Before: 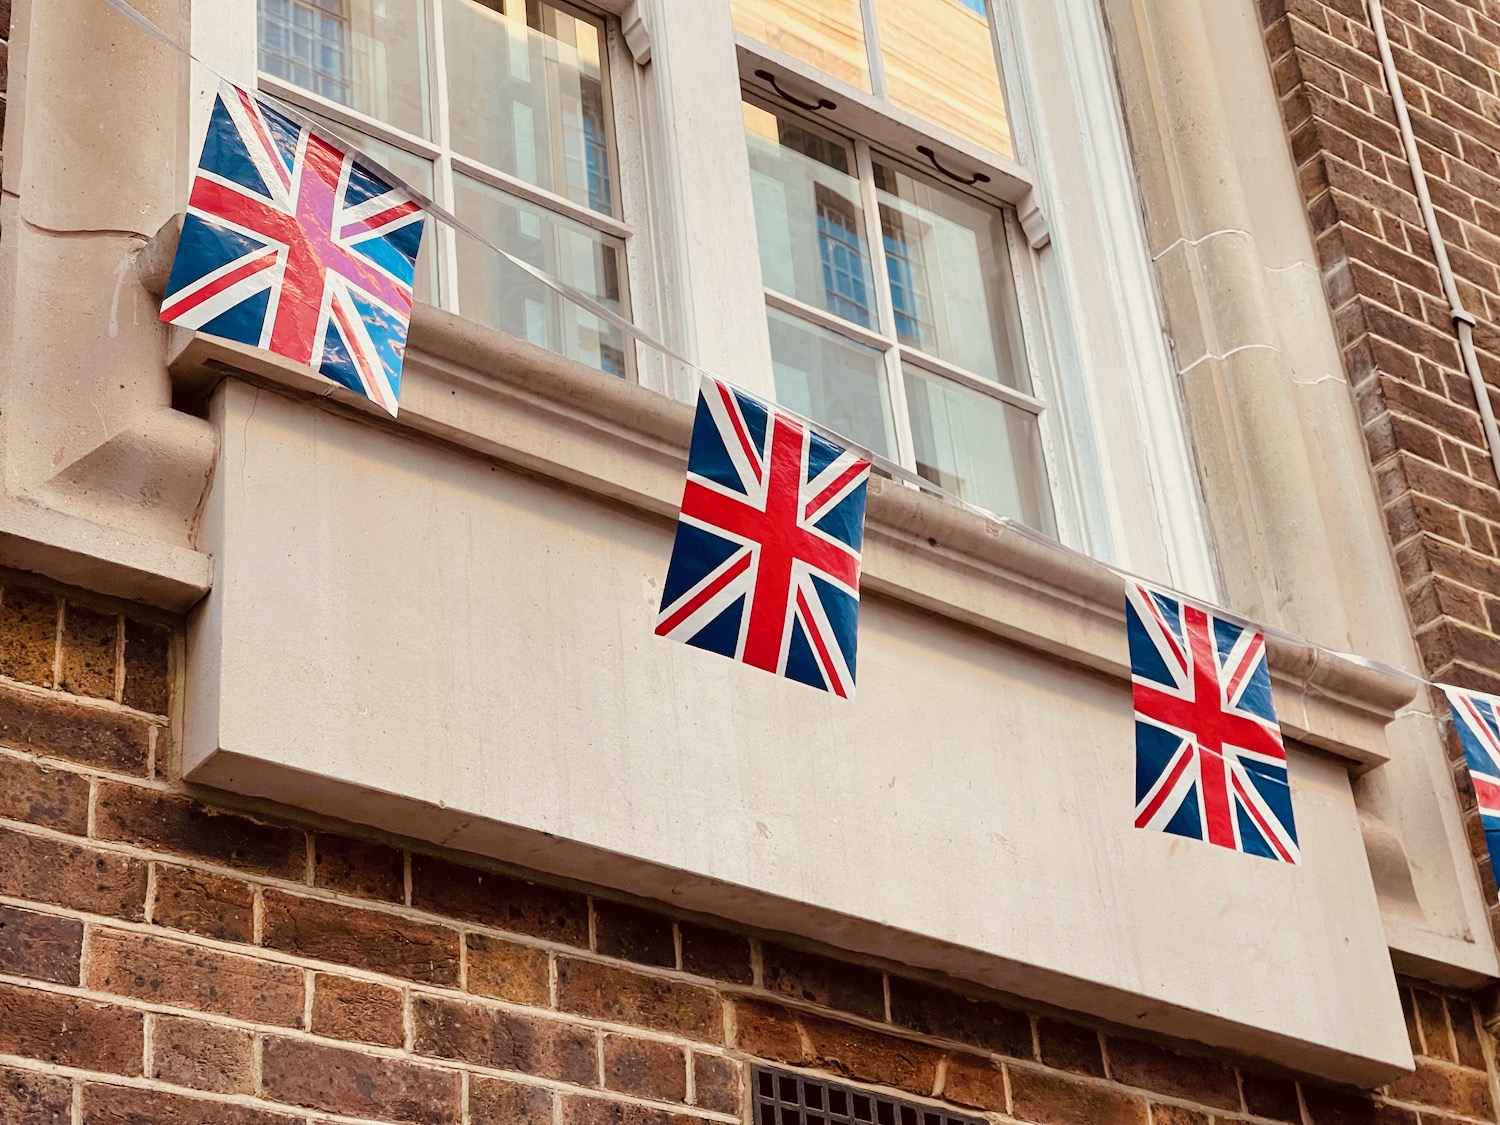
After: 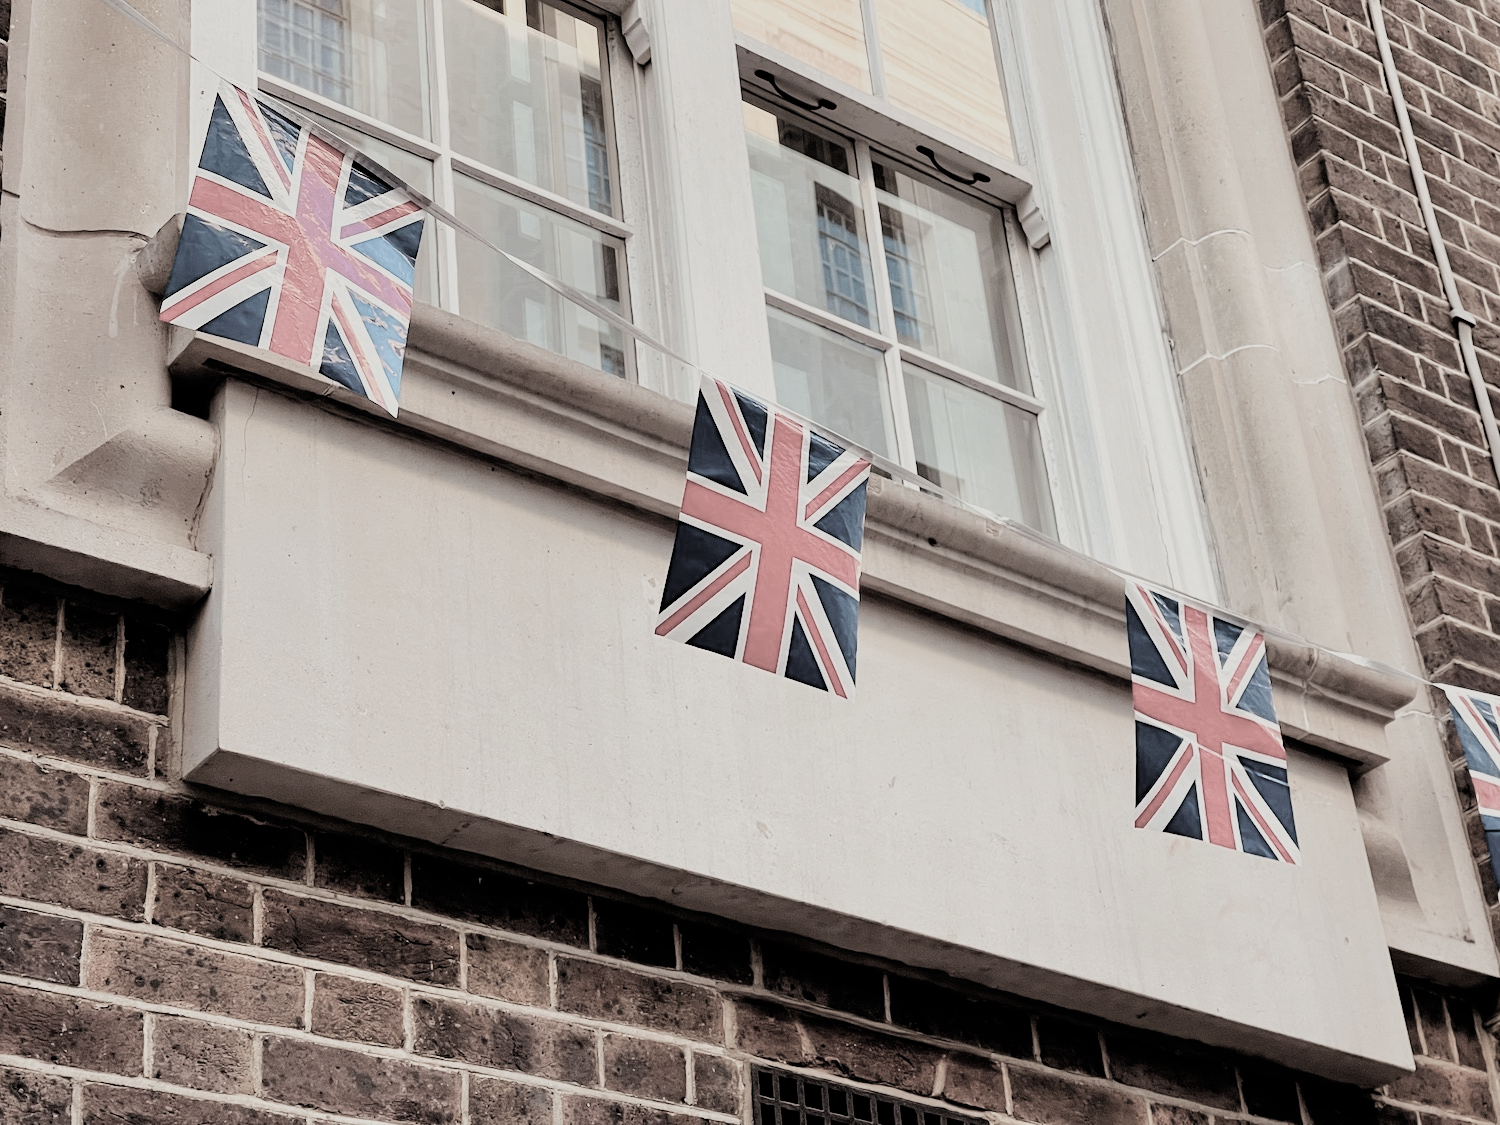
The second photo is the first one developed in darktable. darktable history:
filmic rgb: black relative exposure -5.13 EV, white relative exposure 3.99 EV, hardness 2.9, contrast 1.301, highlights saturation mix -29.52%, color science v4 (2020)
